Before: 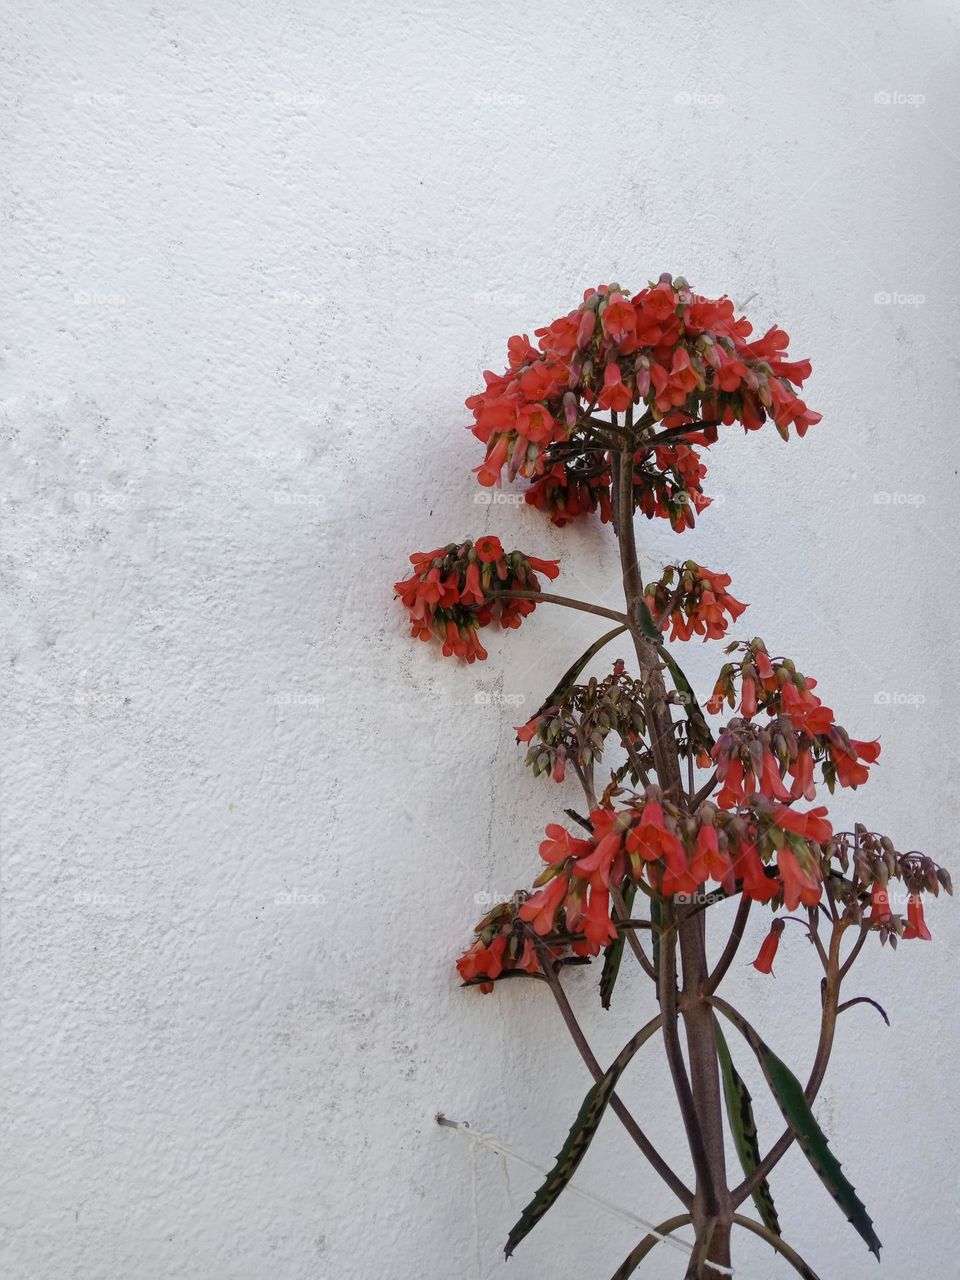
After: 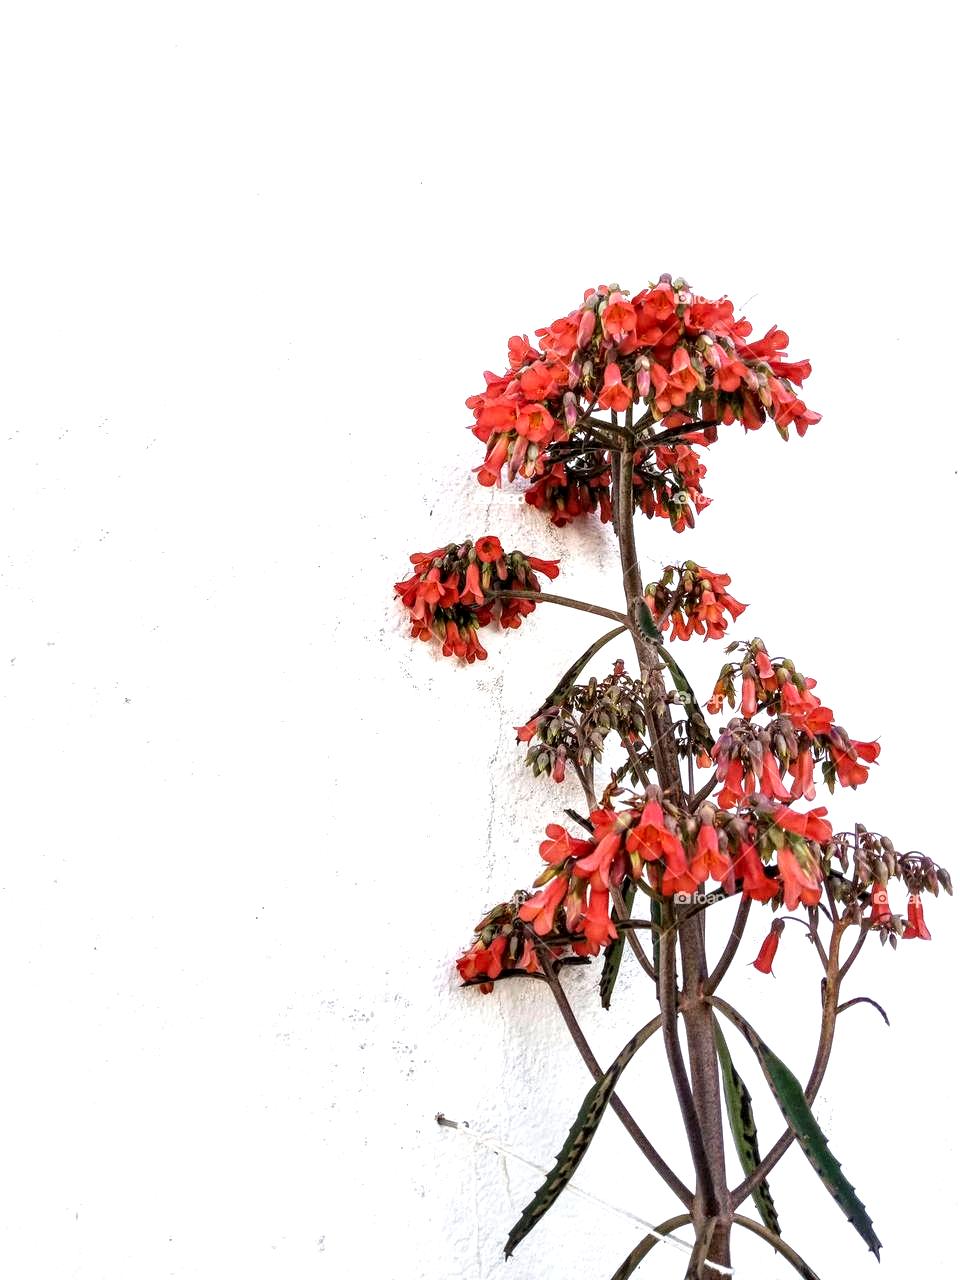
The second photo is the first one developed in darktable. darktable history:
exposure: black level correction 0.001, exposure 1.31 EV, compensate highlight preservation false
local contrast: highlights 63%, shadows 53%, detail 169%, midtone range 0.509
